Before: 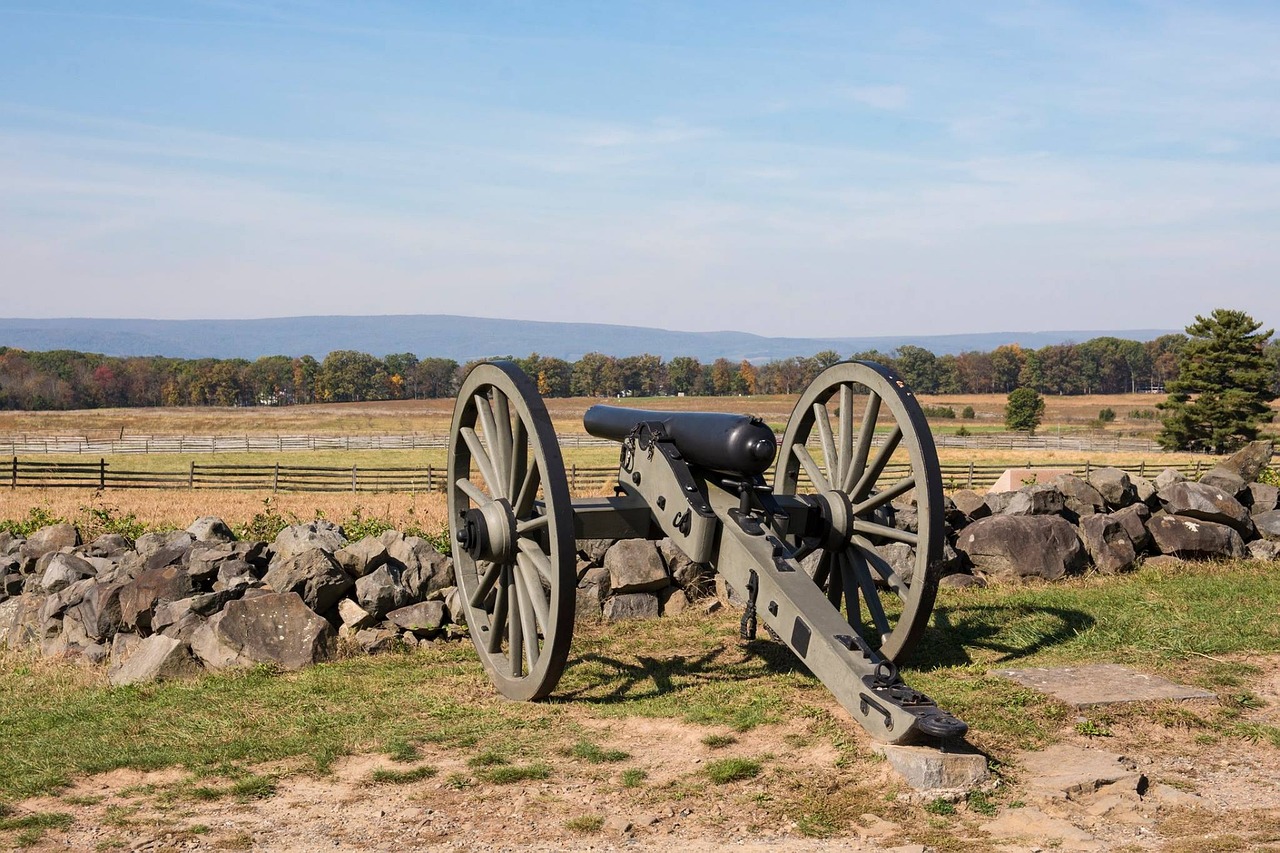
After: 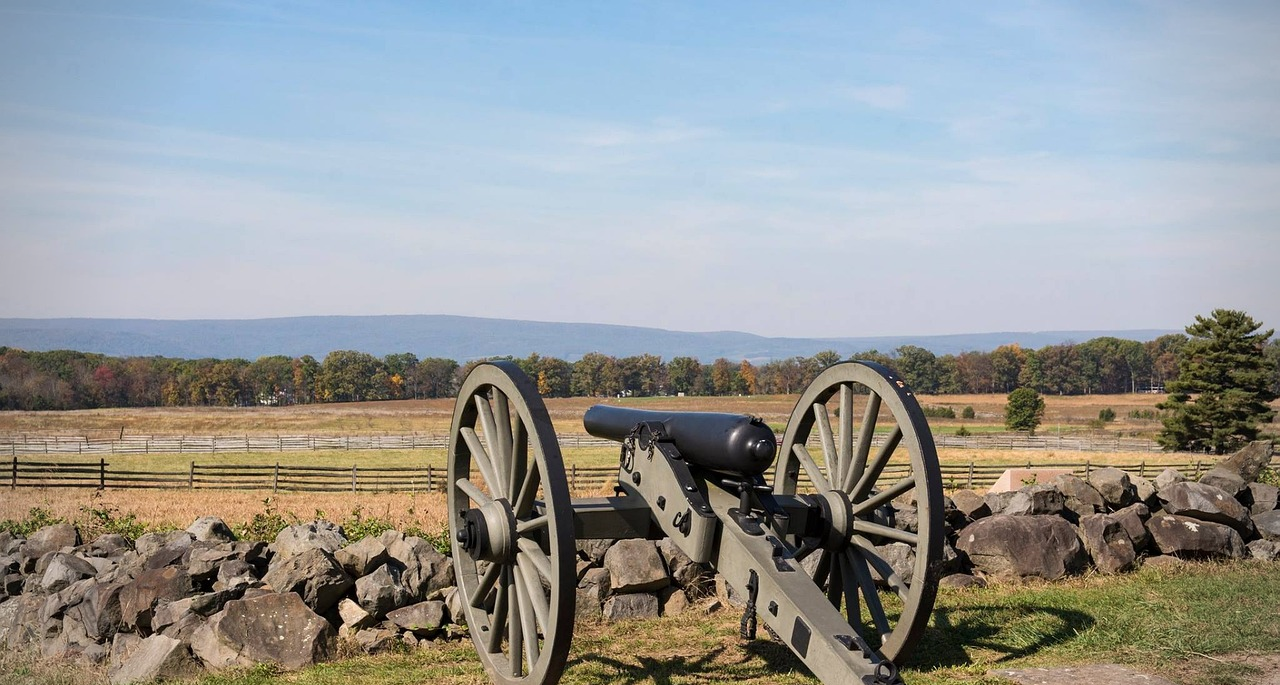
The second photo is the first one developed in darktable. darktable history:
vignetting: unbound false
crop: bottom 19.644%
